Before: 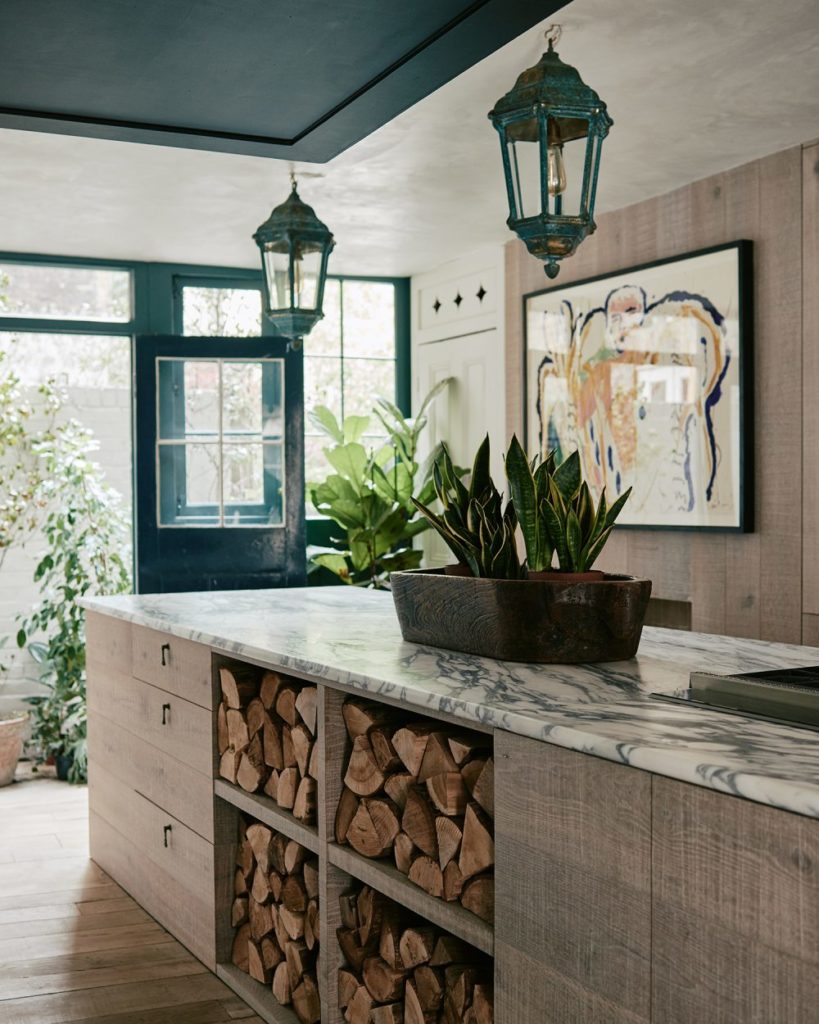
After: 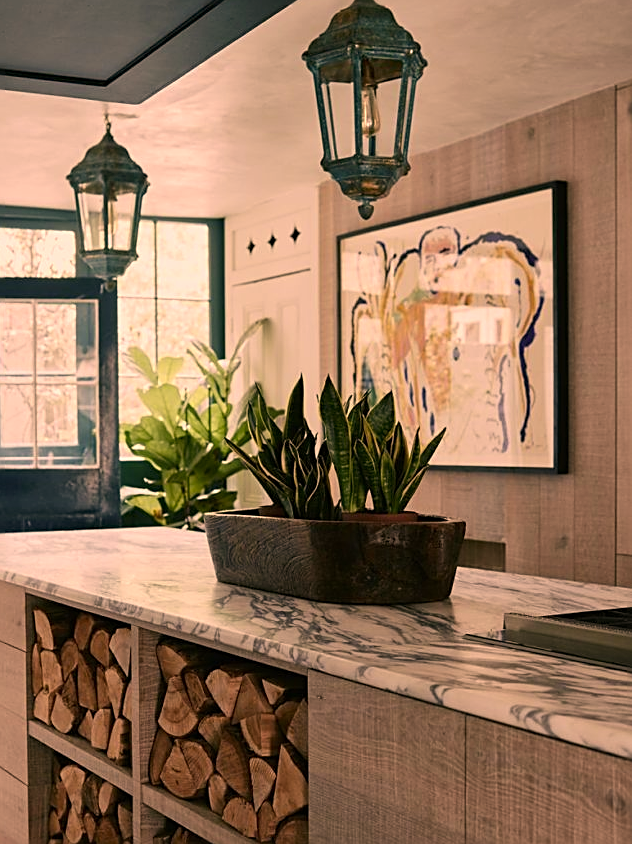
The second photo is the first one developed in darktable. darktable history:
sharpen: on, module defaults
crop: left 22.725%, top 5.821%, bottom 11.695%
color correction: highlights a* 21.63, highlights b* 22.05
